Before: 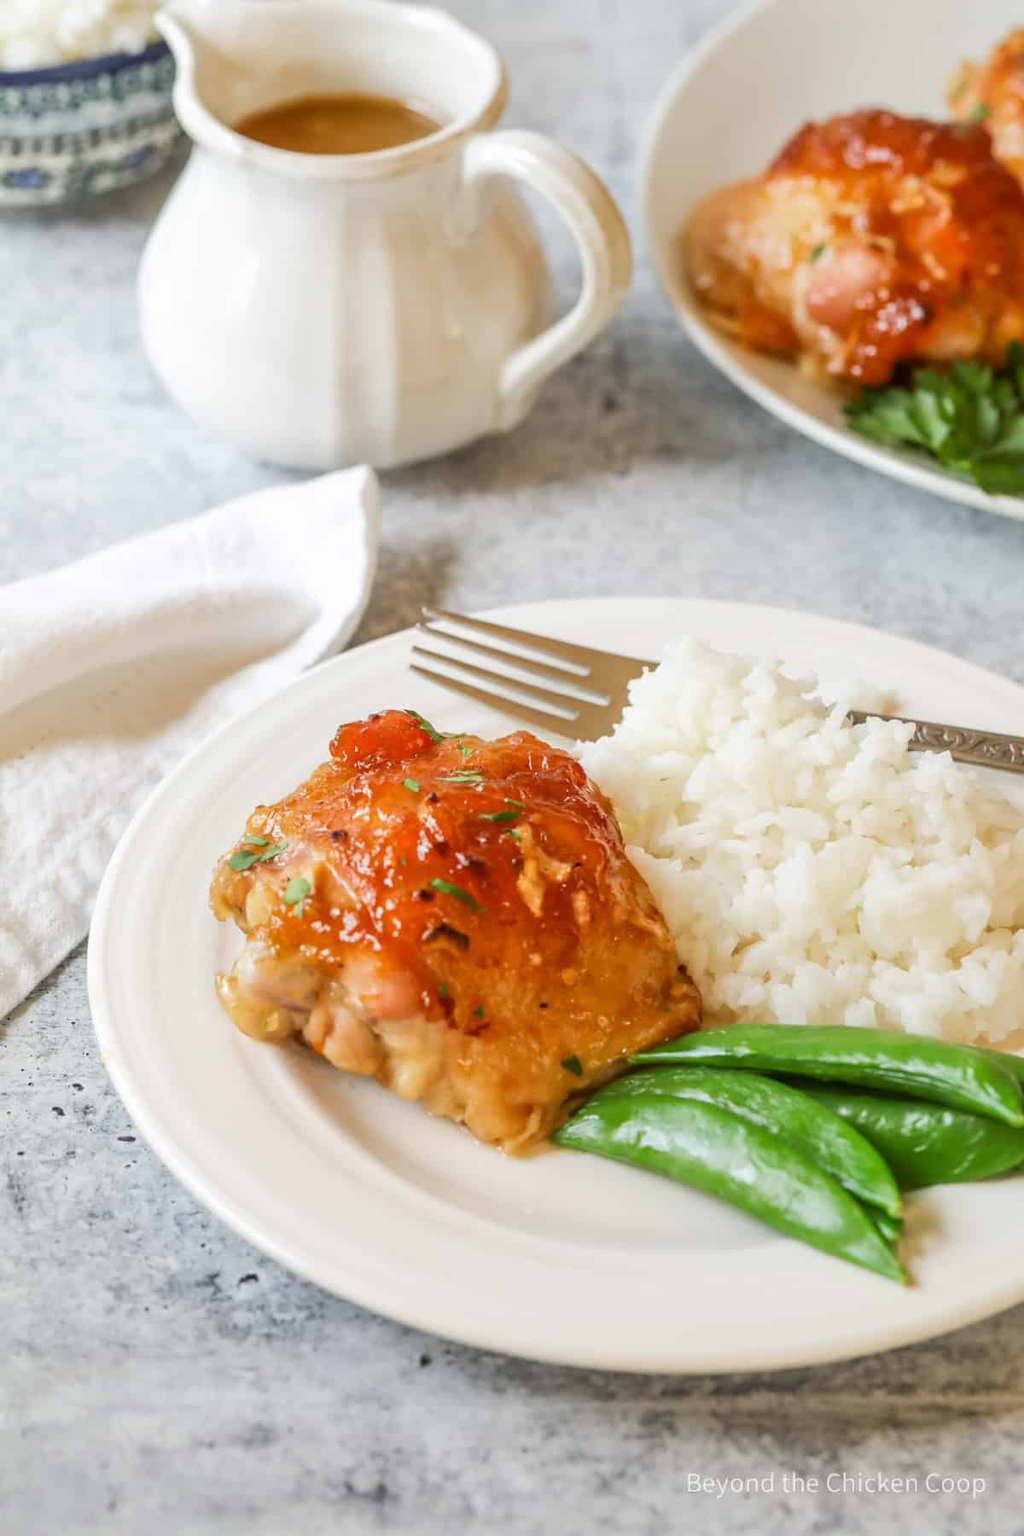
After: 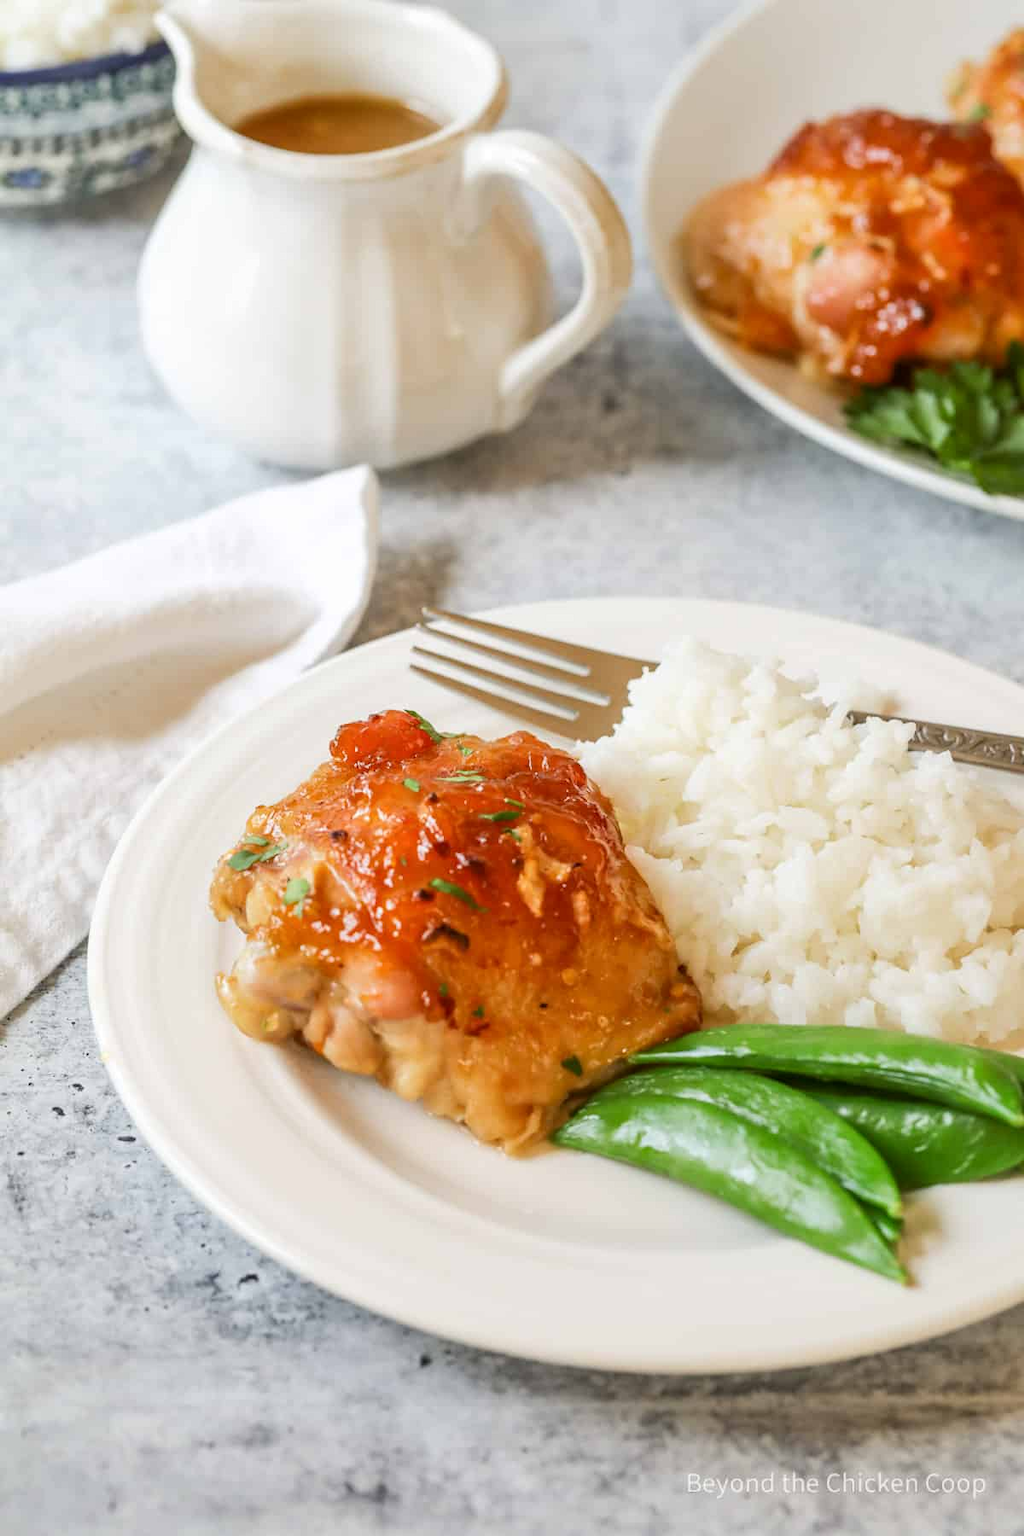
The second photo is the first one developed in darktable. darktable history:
contrast brightness saturation: contrast 0.075
